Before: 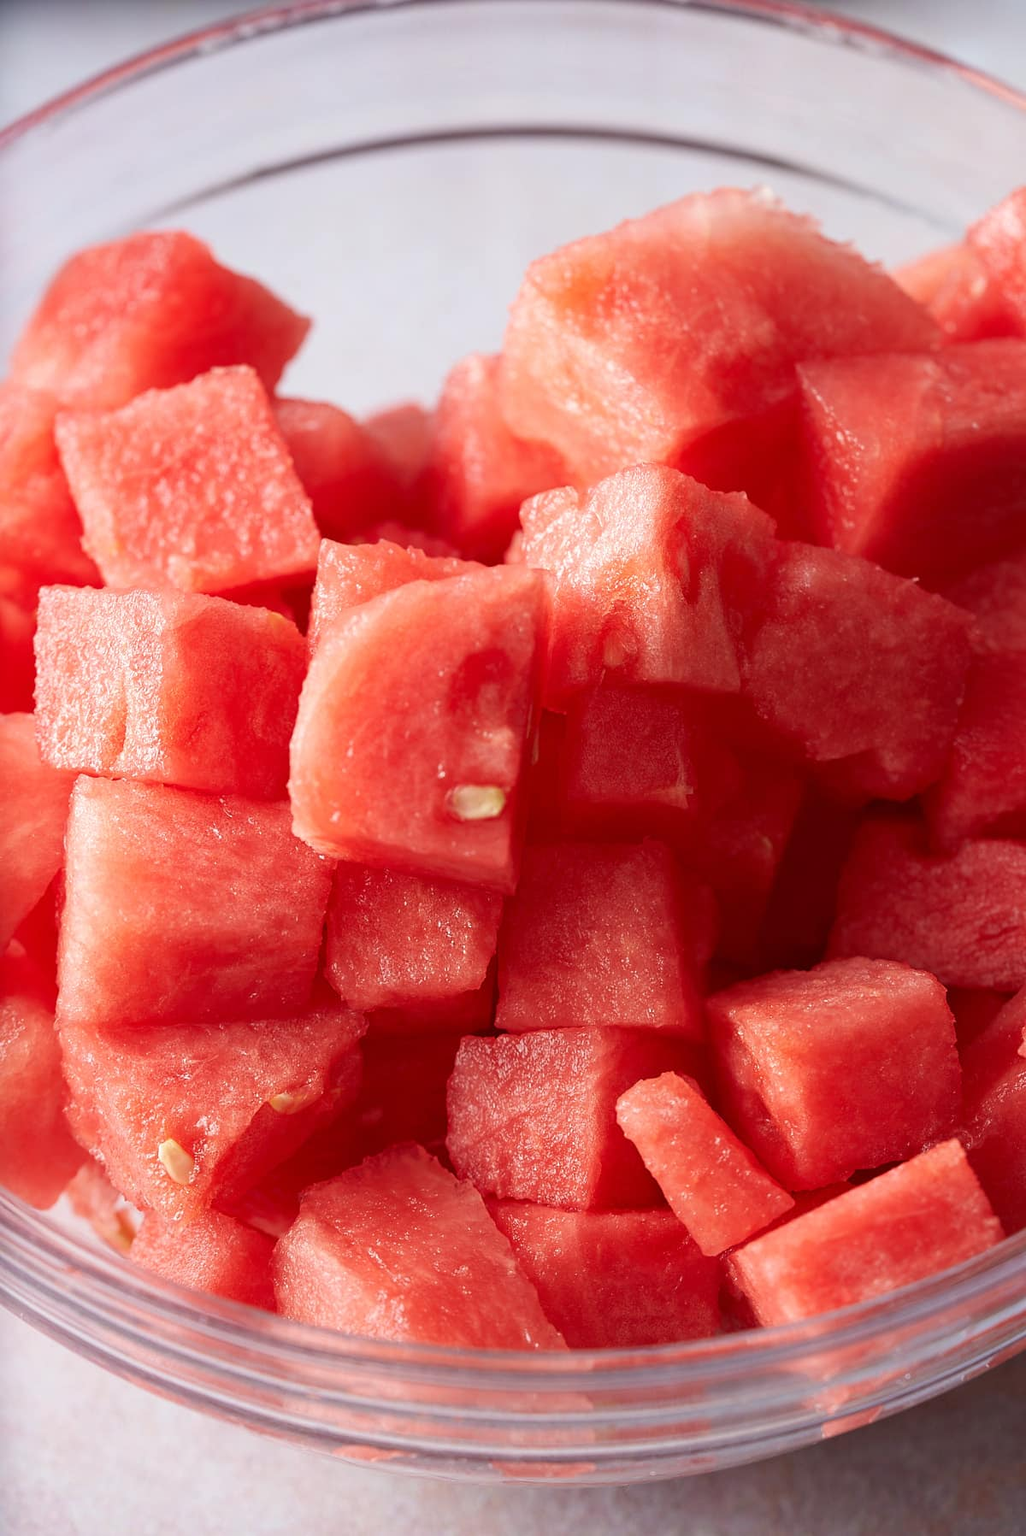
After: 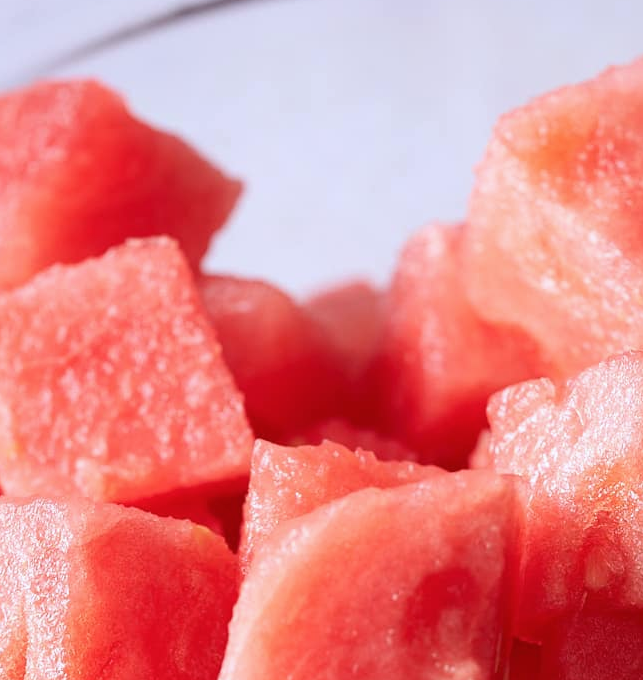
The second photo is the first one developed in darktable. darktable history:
color calibration: illuminant as shot in camera, x 0.358, y 0.373, temperature 4628.91 K
crop: left 10.121%, top 10.631%, right 36.218%, bottom 51.526%
